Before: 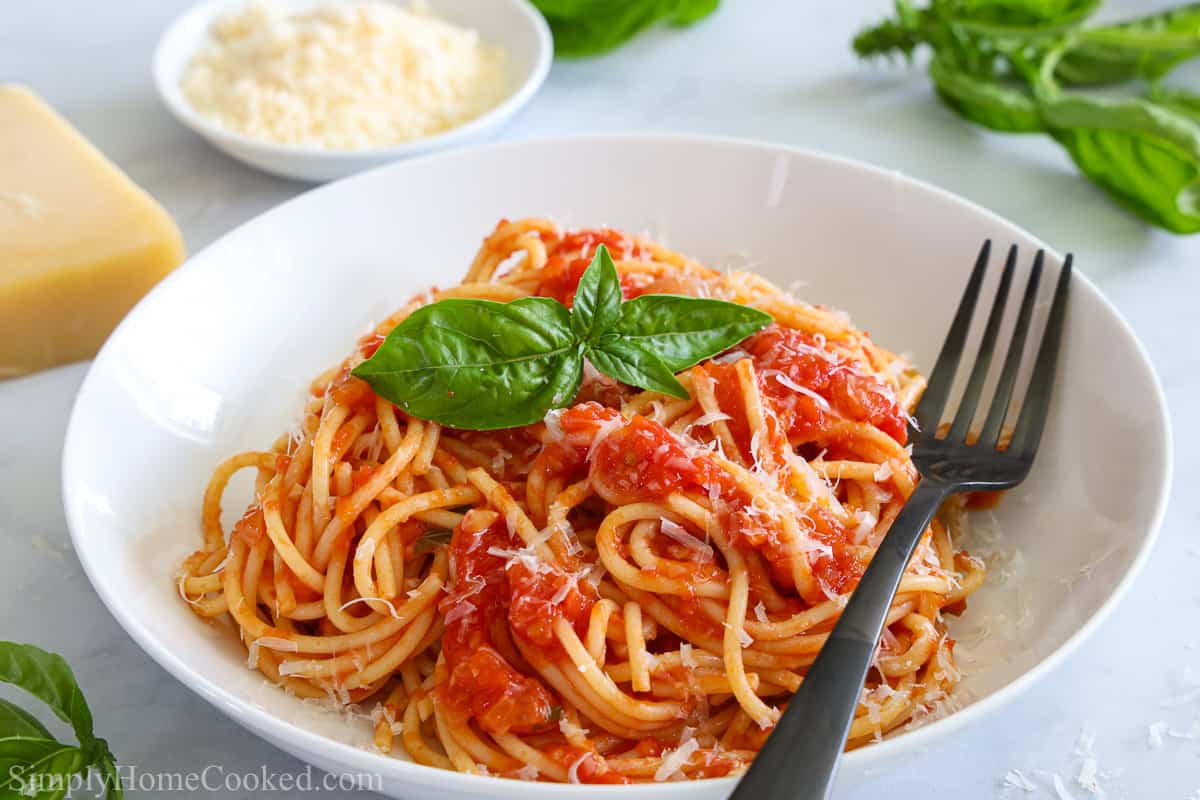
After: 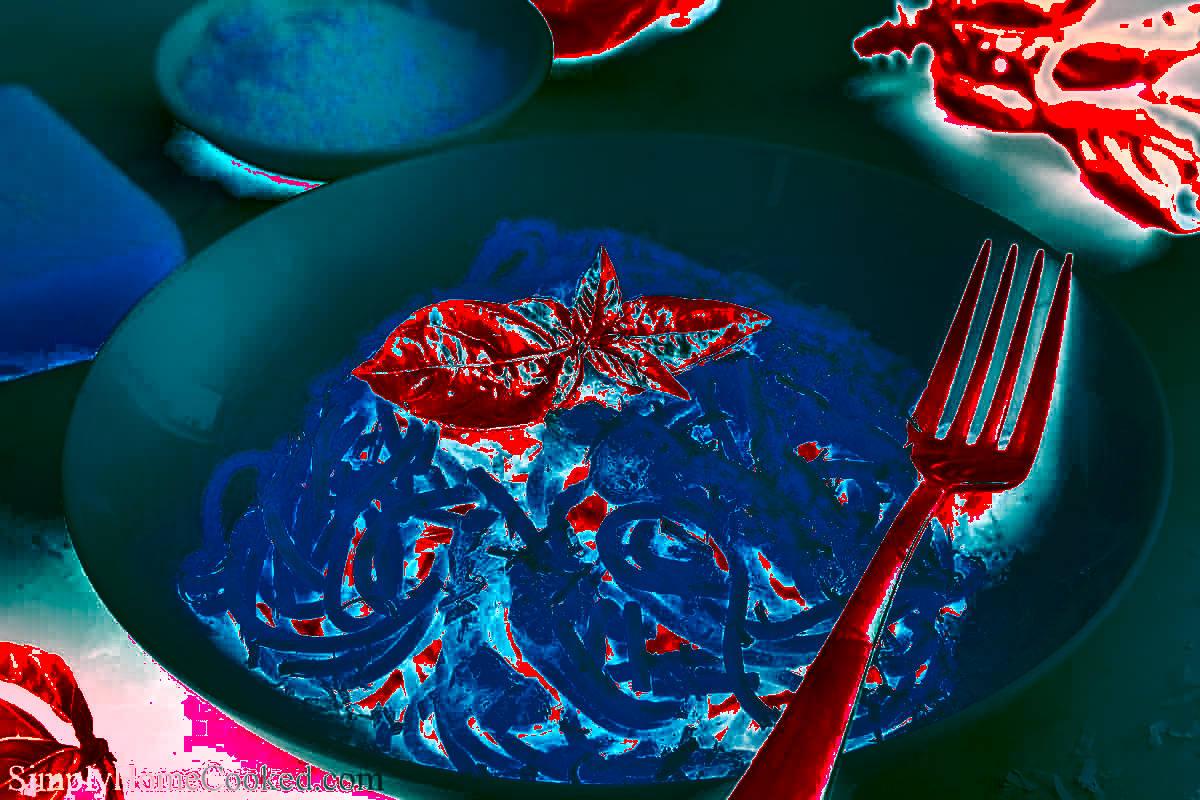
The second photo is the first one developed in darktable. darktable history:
white balance: red 4.26, blue 1.802
shadows and highlights: shadows 30.63, highlights -63.22, shadows color adjustment 98%, highlights color adjustment 58.61%, soften with gaussian
sharpen: on, module defaults
